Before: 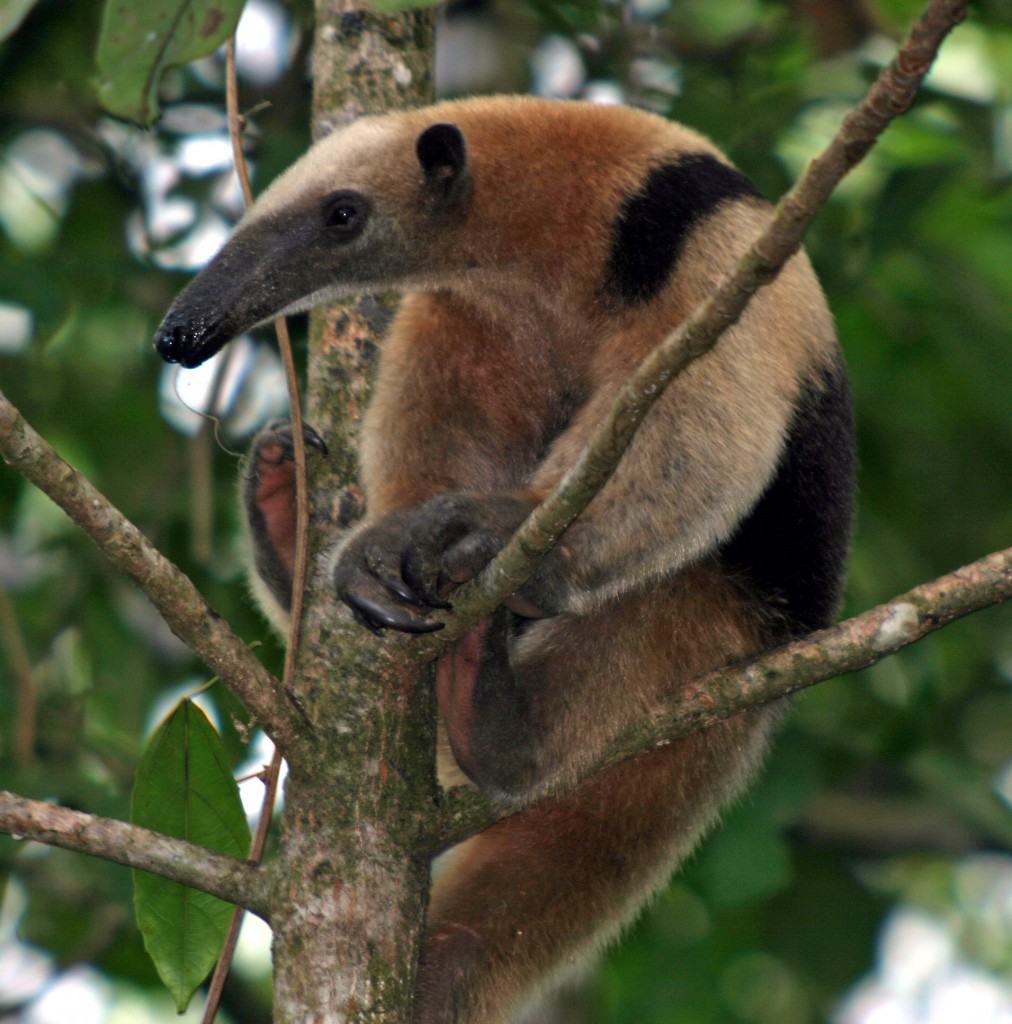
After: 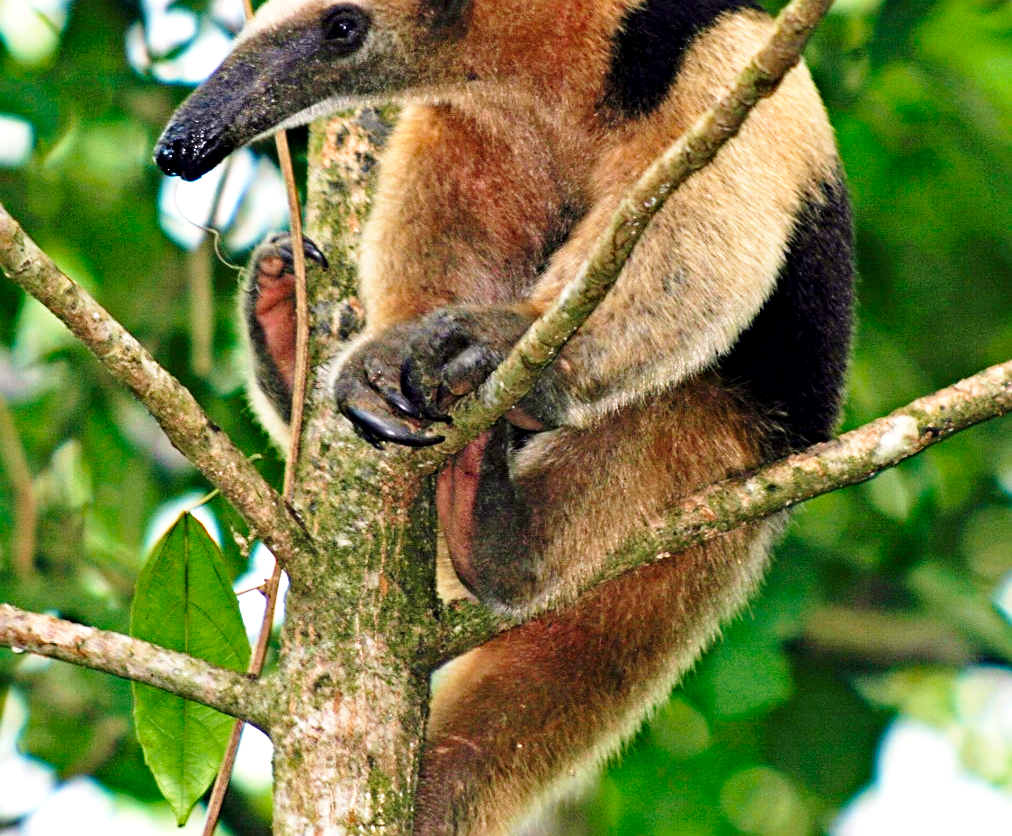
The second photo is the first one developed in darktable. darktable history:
velvia: on, module defaults
haze removal: strength 0.289, distance 0.245, compatibility mode true
base curve: curves: ch0 [(0, 0) (0.028, 0.03) (0.121, 0.232) (0.46, 0.748) (0.859, 0.968) (1, 1)], preserve colors none
crop and rotate: top 18.262%
exposure: black level correction 0.001, exposure 0.964 EV, compensate exposure bias true, compensate highlight preservation false
sharpen: on, module defaults
